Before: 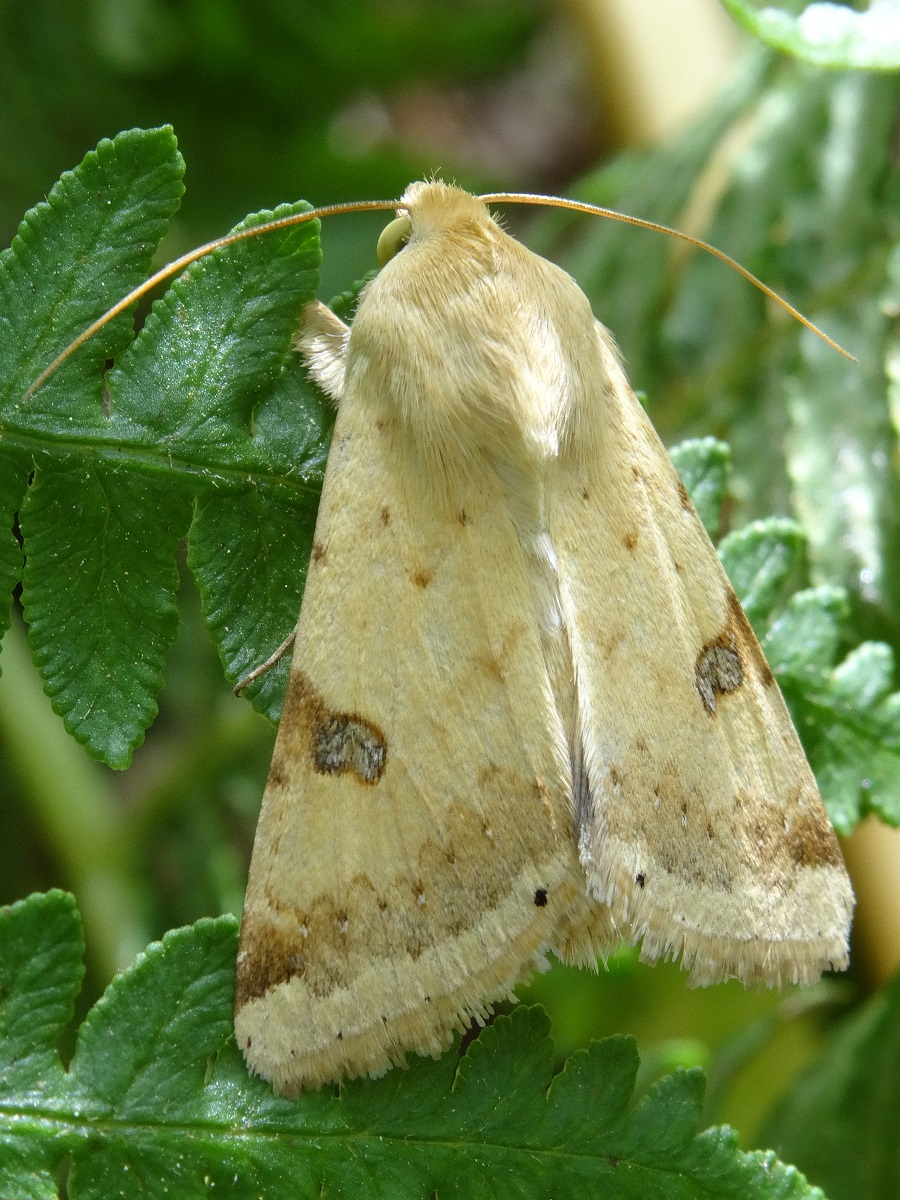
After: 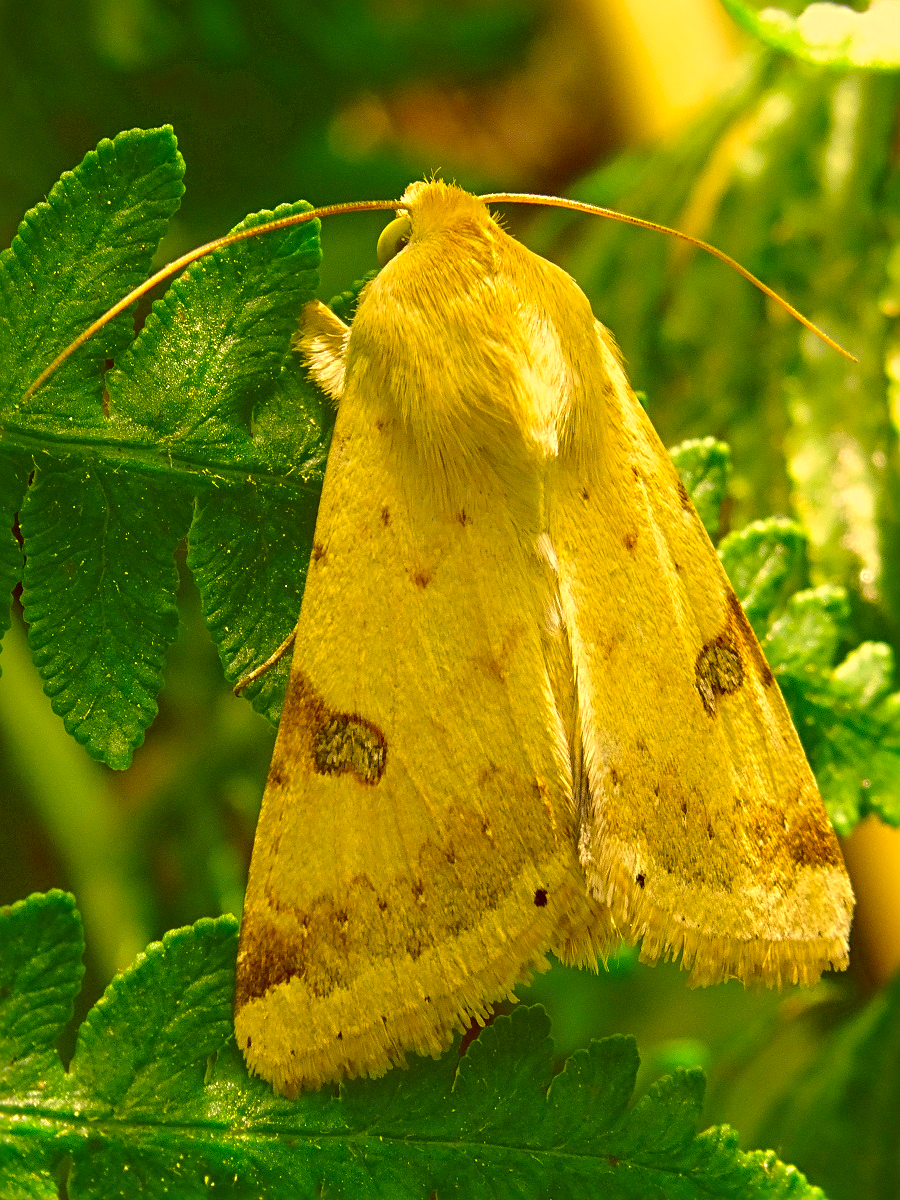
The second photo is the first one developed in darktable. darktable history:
sharpen: radius 3.967
color correction: highlights a* 10.98, highlights b* 29.97, shadows a* 2.75, shadows b* 17.07, saturation 1.75
velvia: strength 55.44%
